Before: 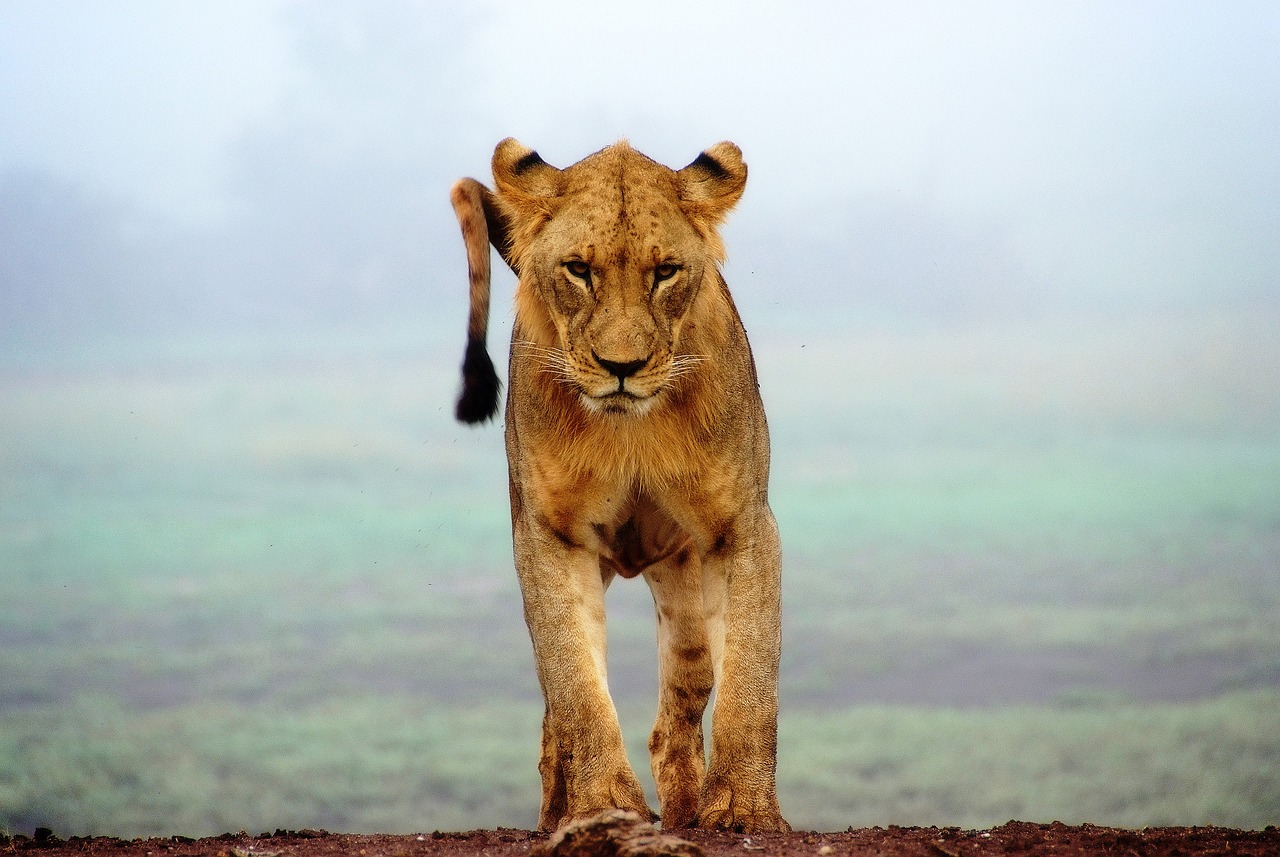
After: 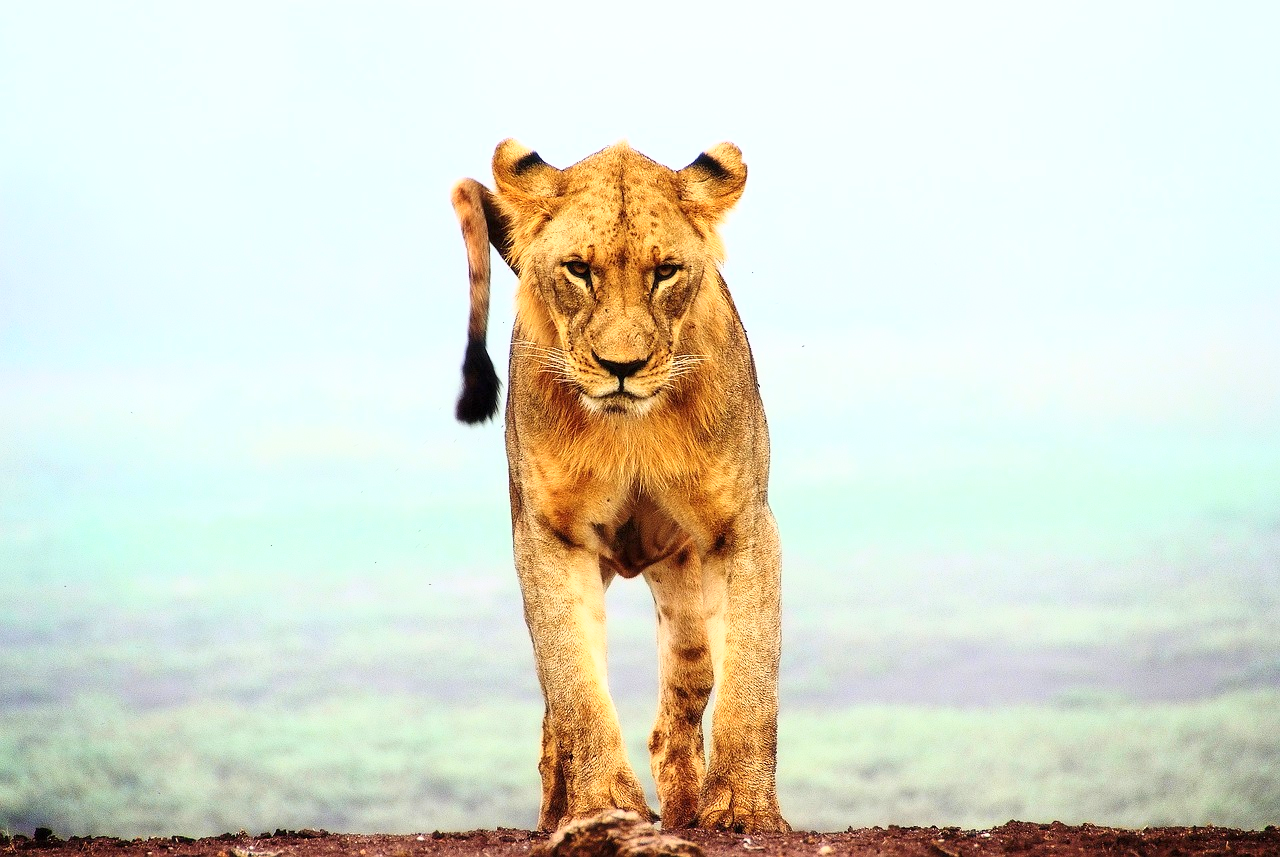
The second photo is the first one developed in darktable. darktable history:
base curve: curves: ch0 [(0, 0) (0.495, 0.917) (1, 1)]
